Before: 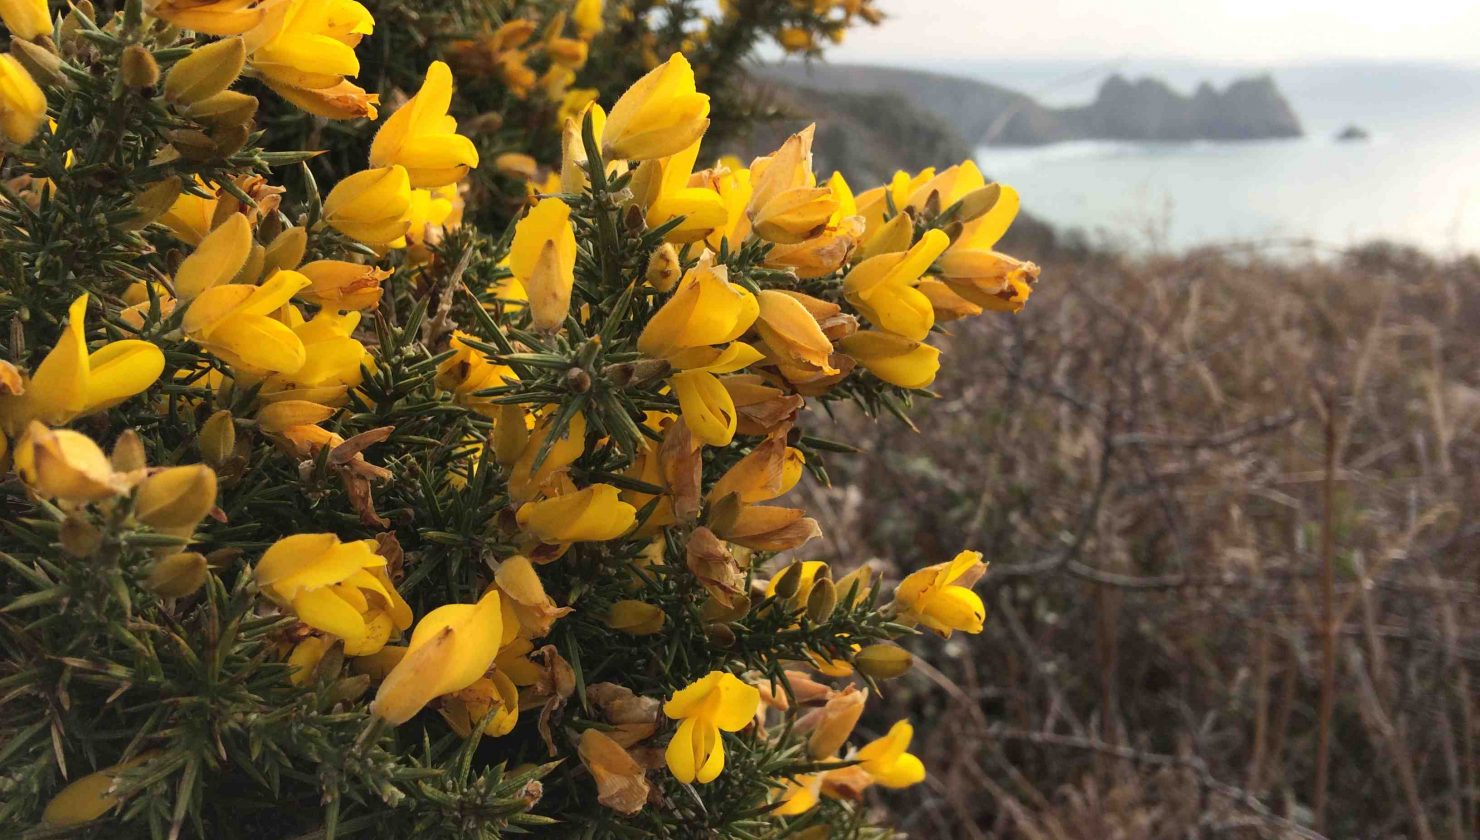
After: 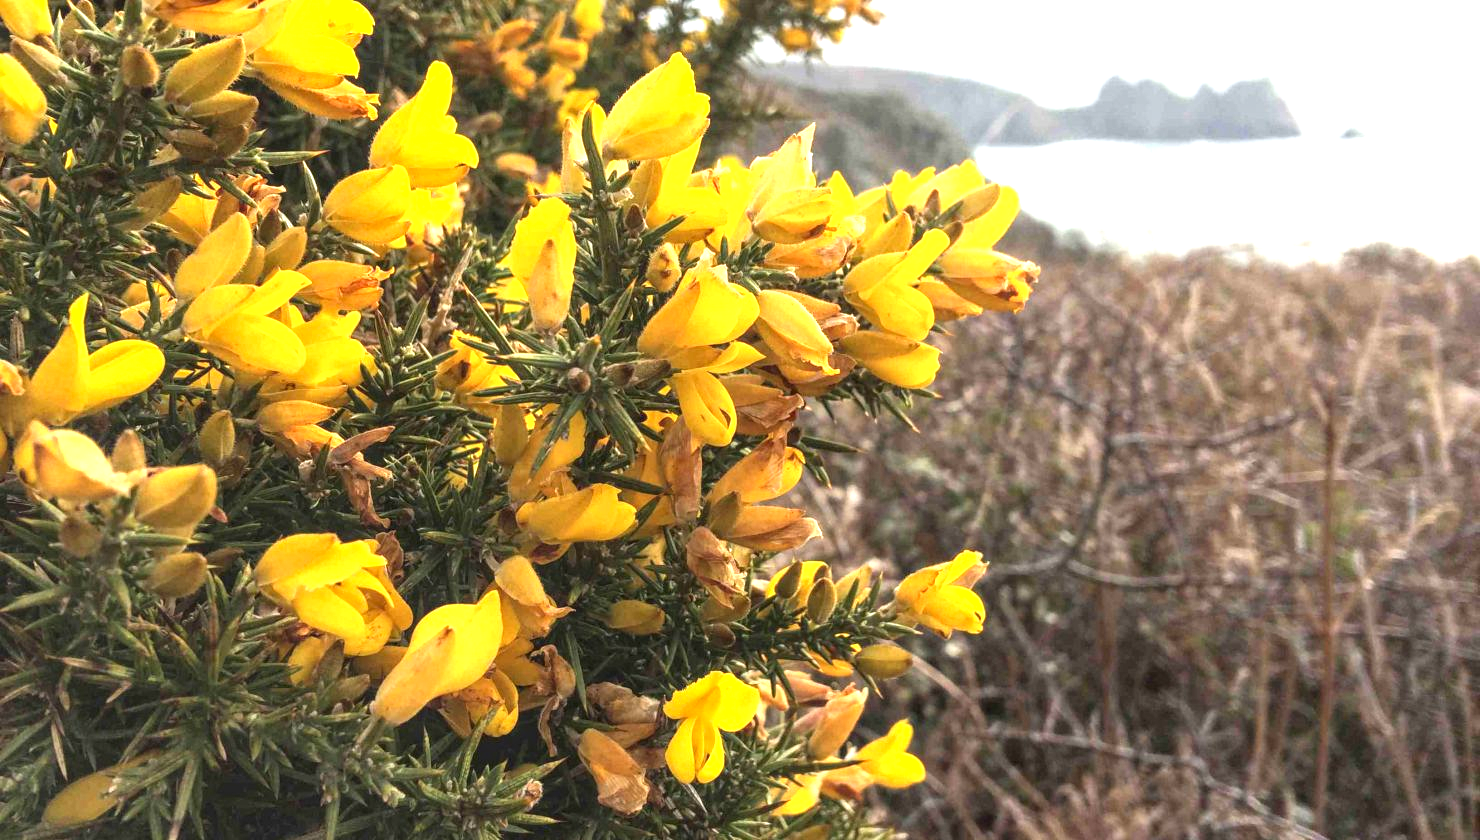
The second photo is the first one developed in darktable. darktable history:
local contrast: on, module defaults
tone equalizer: on, module defaults
exposure: black level correction 0, exposure 1.2 EV, compensate highlight preservation false
